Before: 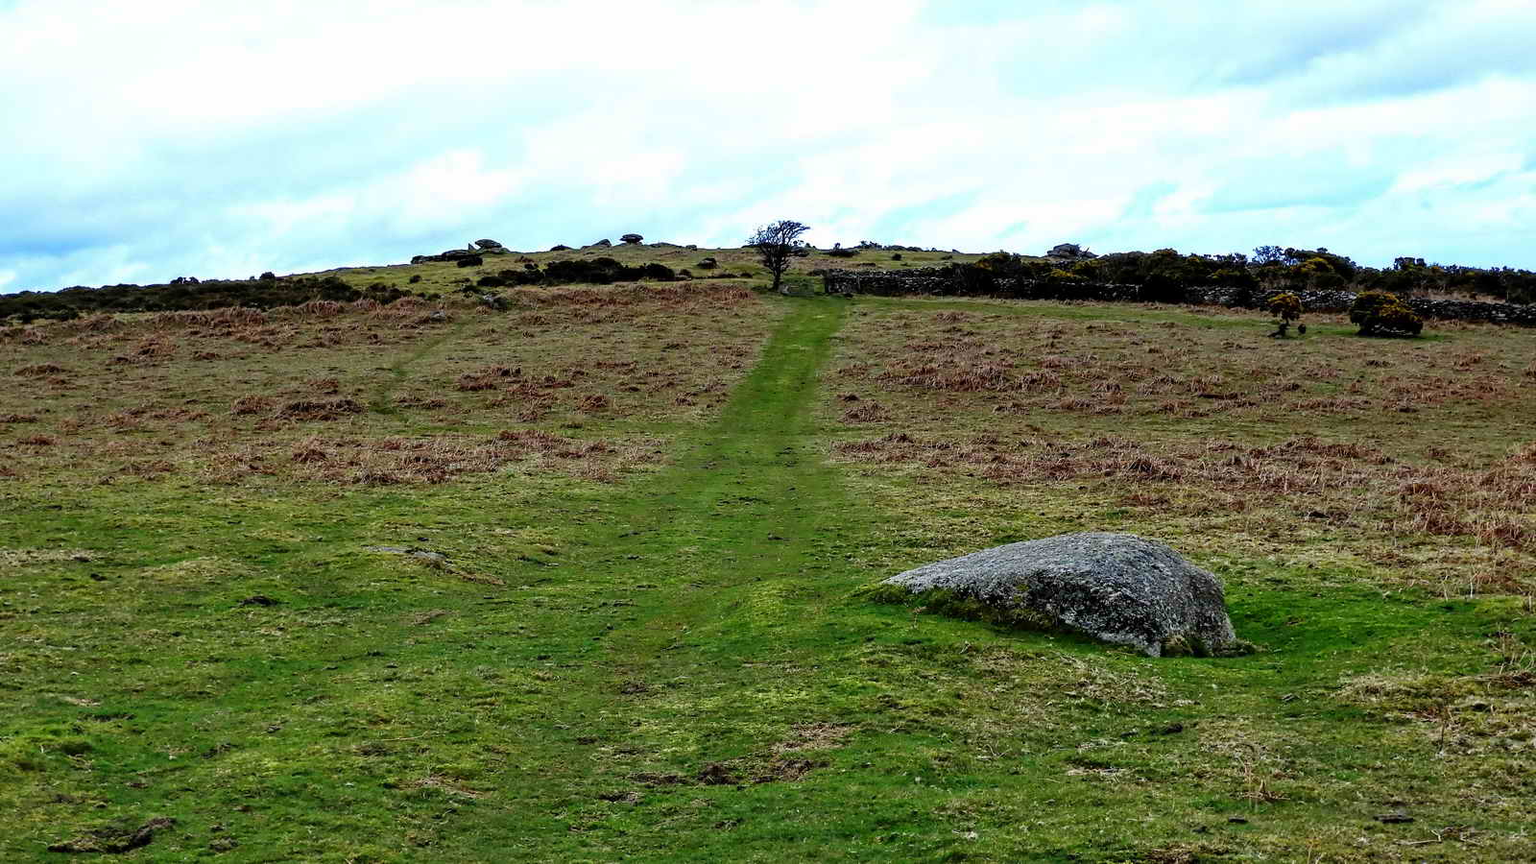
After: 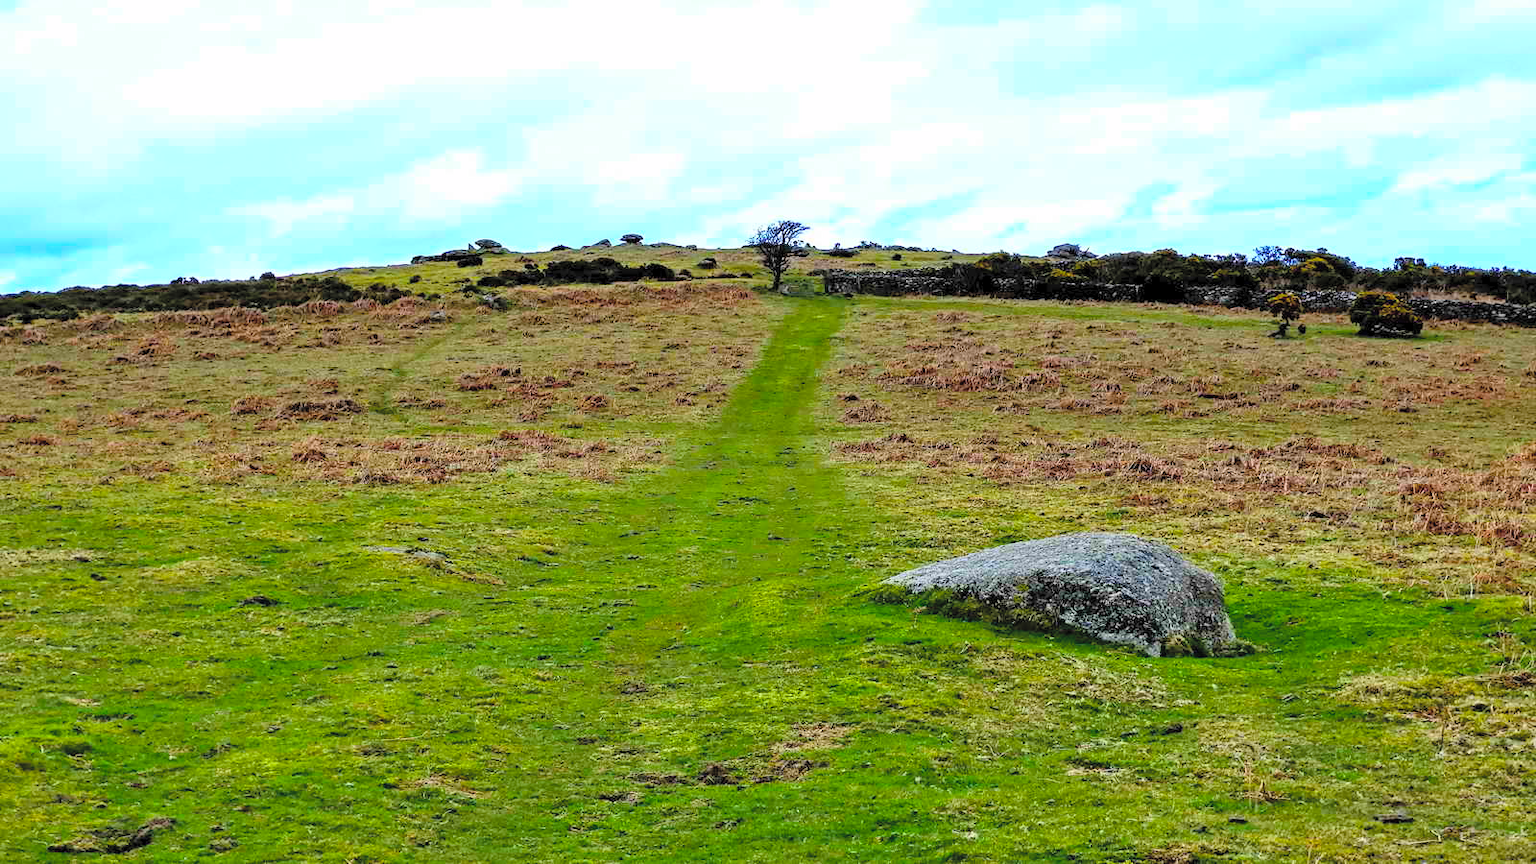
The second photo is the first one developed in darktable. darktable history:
color balance rgb: perceptual saturation grading › global saturation 30%, global vibrance 20%
contrast brightness saturation: contrast 0.1, brightness 0.3, saturation 0.14
